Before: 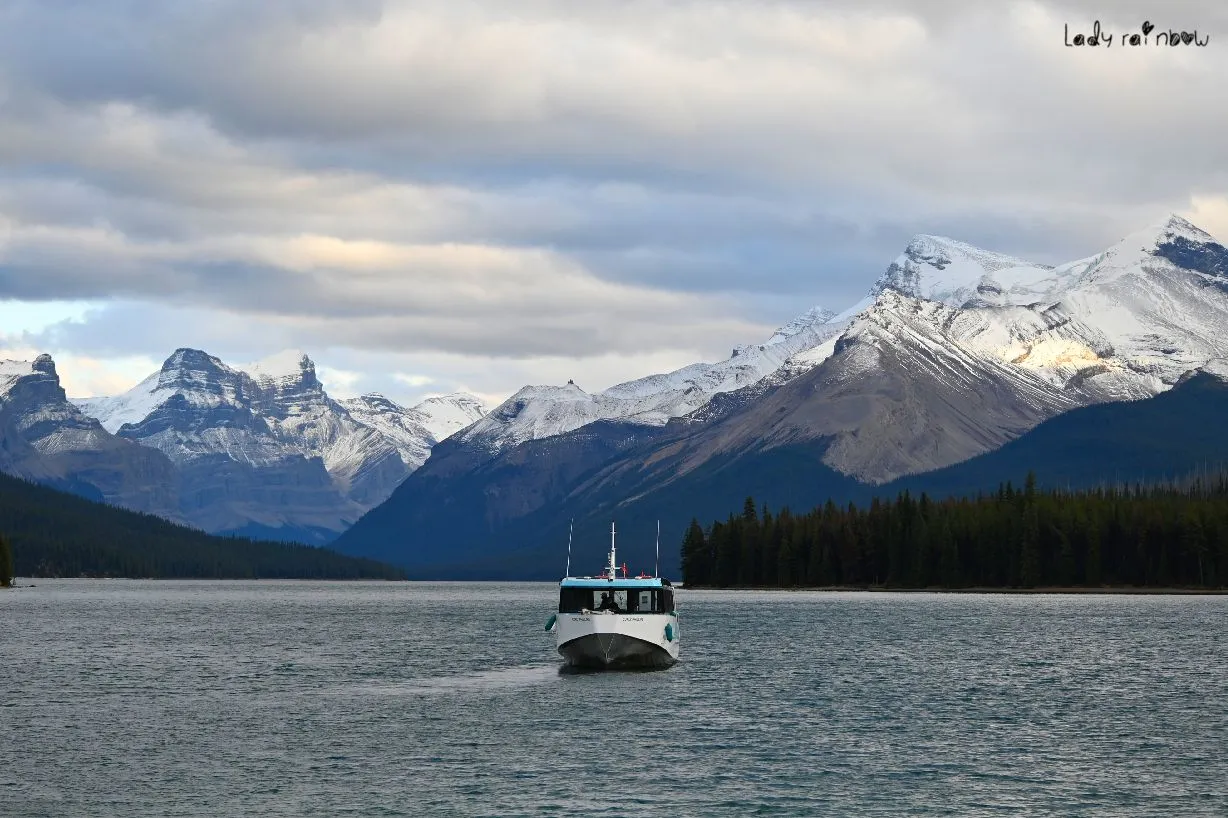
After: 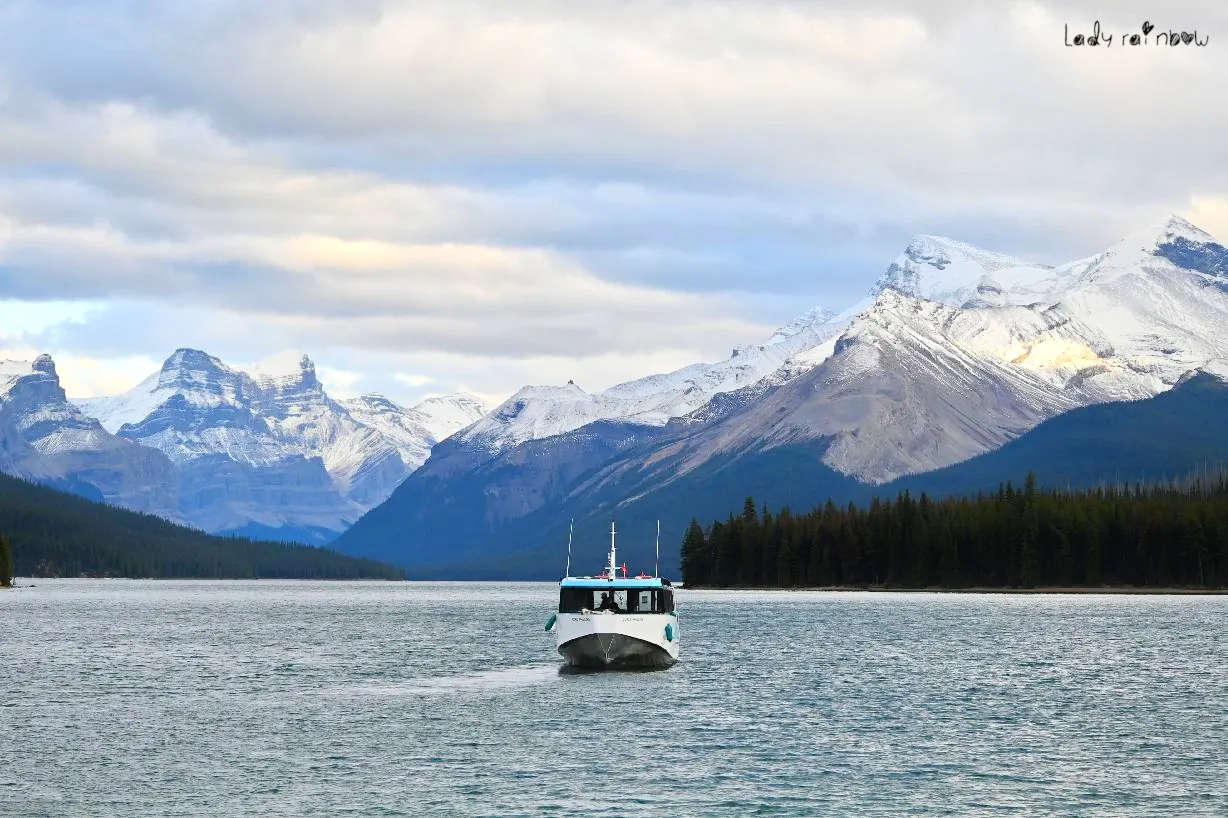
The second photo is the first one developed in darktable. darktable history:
tone equalizer: -7 EV 0.148 EV, -6 EV 0.595 EV, -5 EV 1.17 EV, -4 EV 1.29 EV, -3 EV 1.13 EV, -2 EV 0.6 EV, -1 EV 0.148 EV, edges refinement/feathering 500, mask exposure compensation -1.57 EV, preserve details guided filter
